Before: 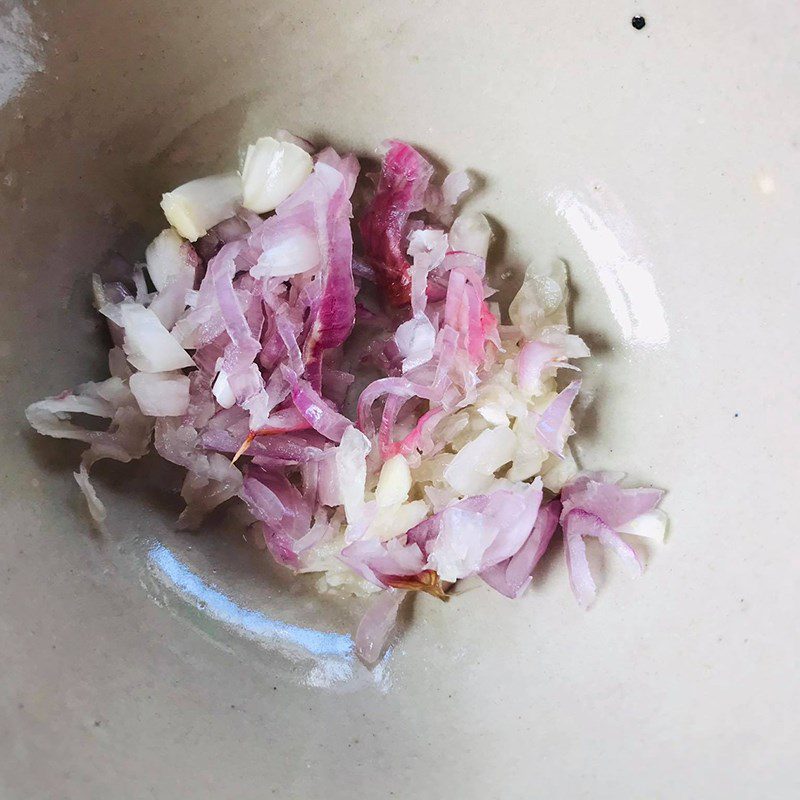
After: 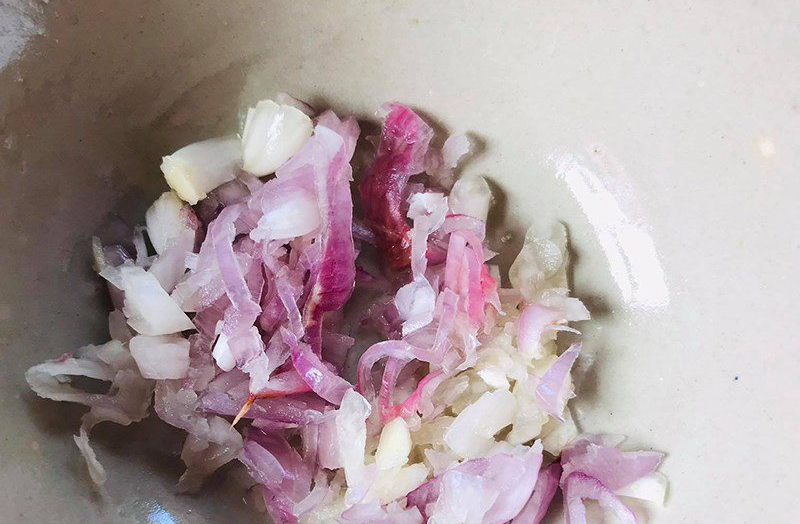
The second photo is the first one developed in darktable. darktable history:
crop and rotate: top 4.732%, bottom 29.755%
